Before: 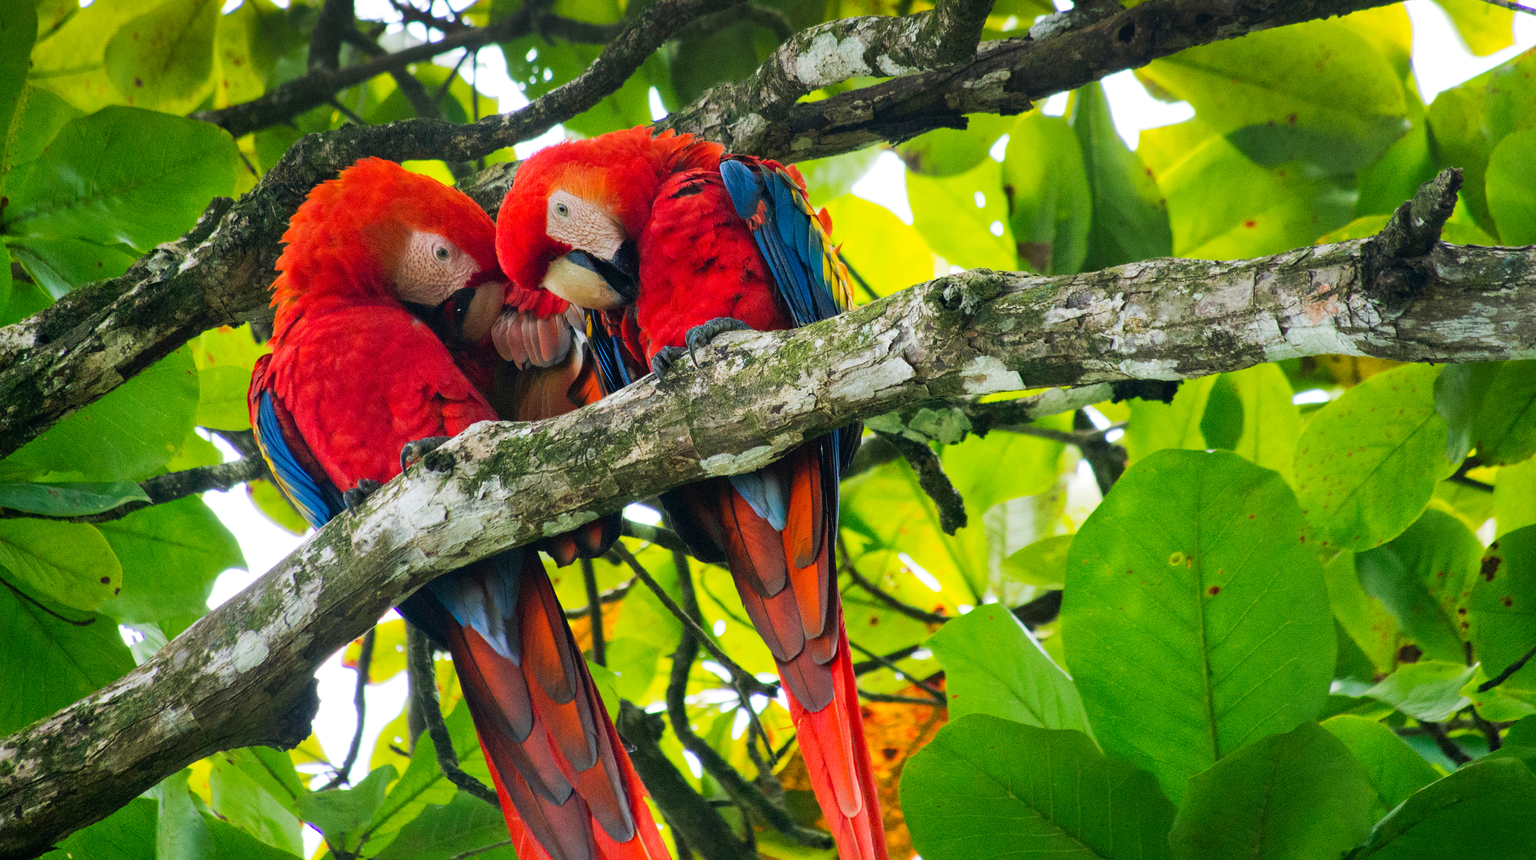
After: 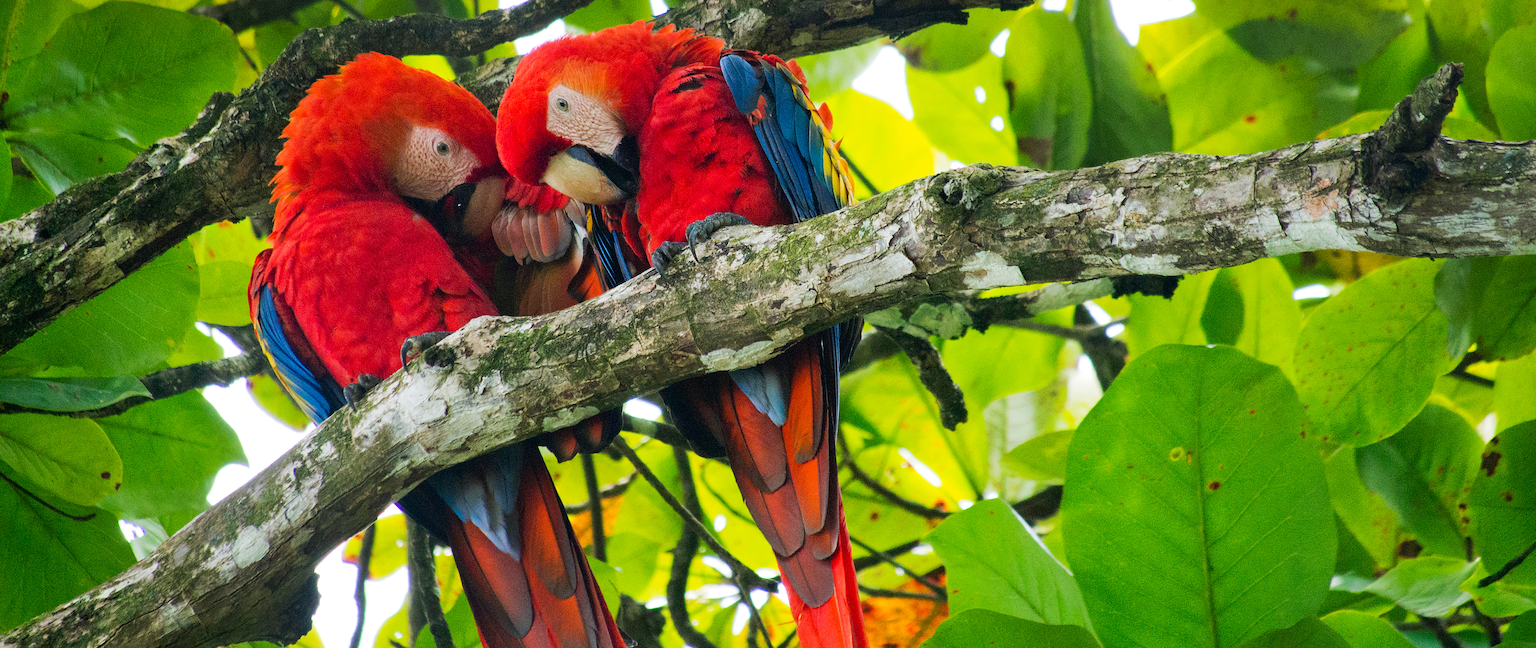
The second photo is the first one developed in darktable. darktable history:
crop and rotate: top 12.28%, bottom 12.275%
sharpen: on, module defaults
